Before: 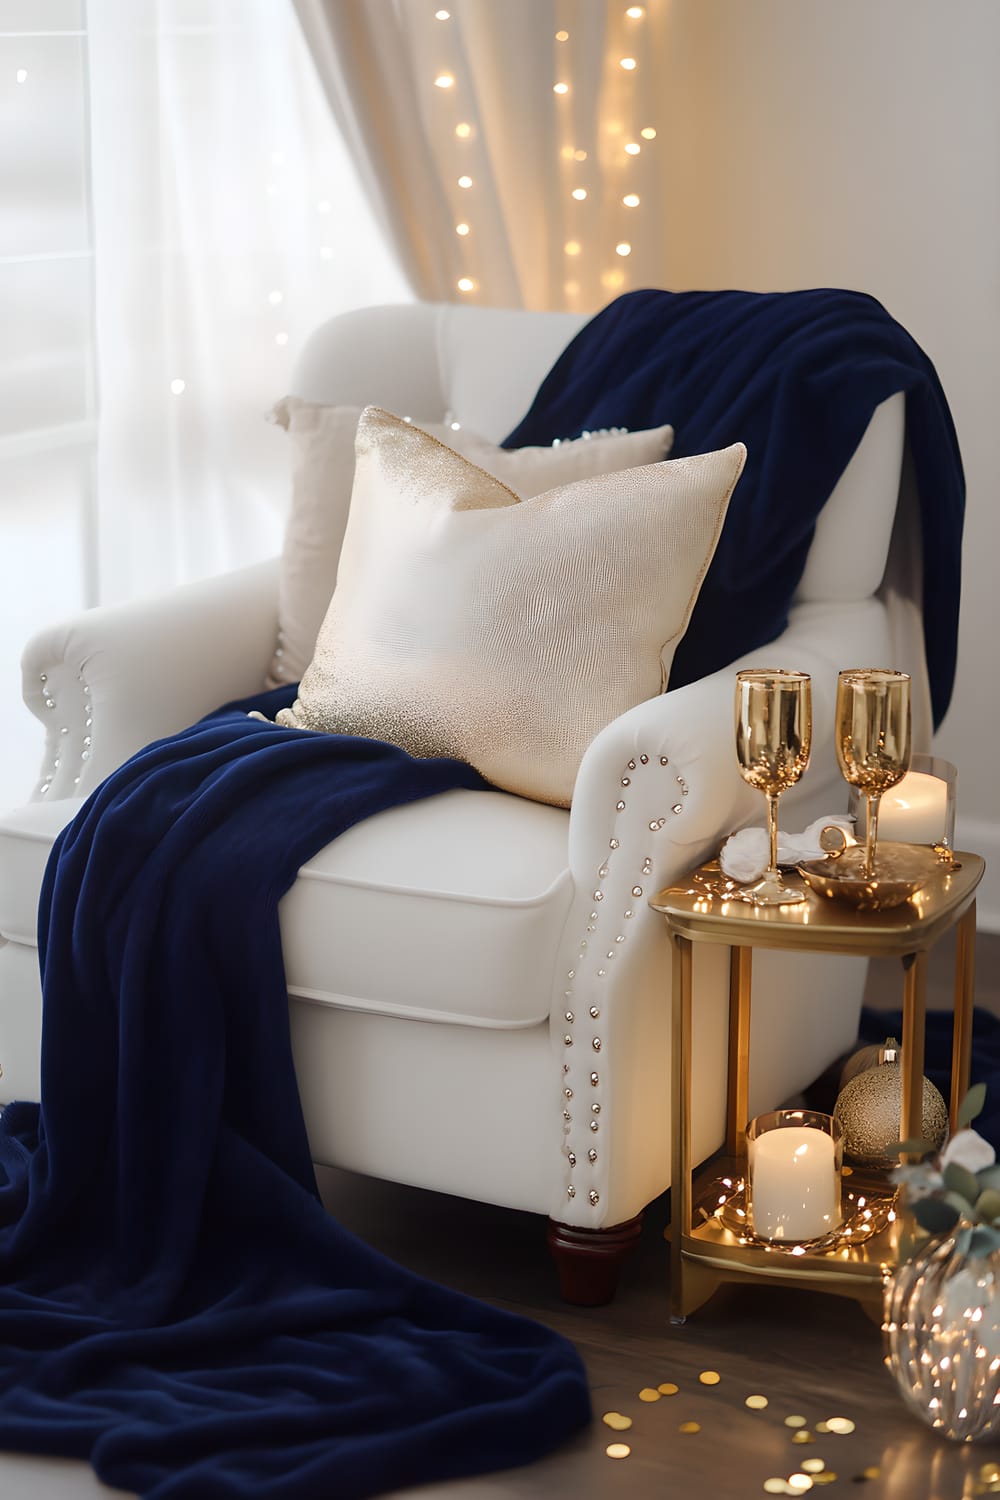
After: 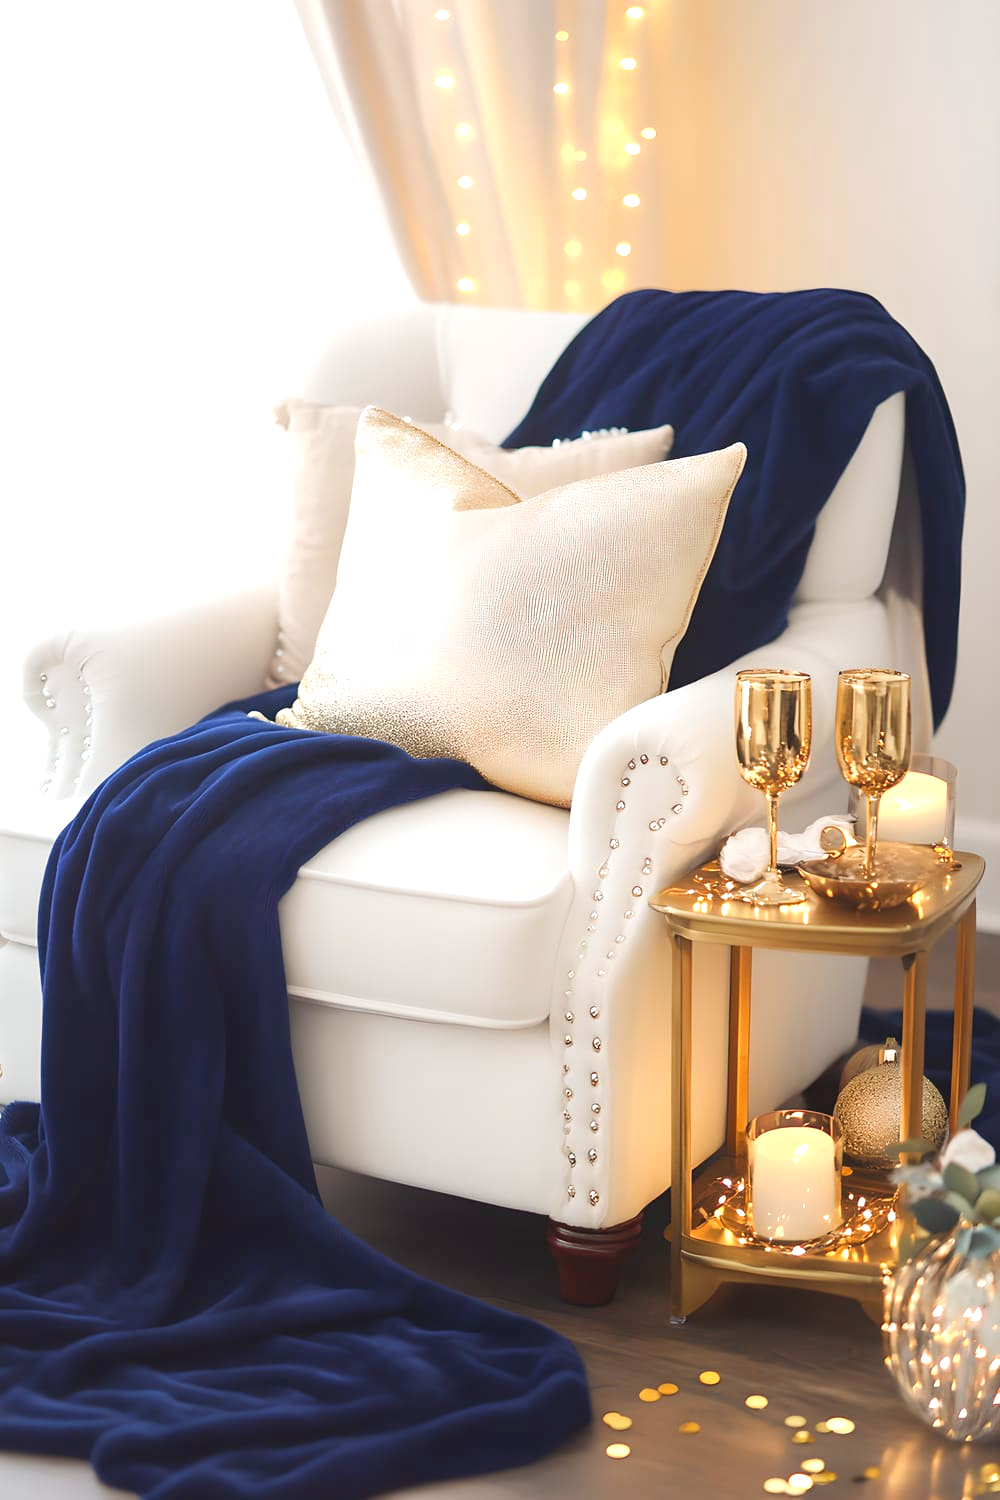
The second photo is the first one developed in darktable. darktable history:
contrast brightness saturation: contrast -0.103, brightness 0.046, saturation 0.076
exposure: black level correction 0, exposure 1 EV, compensate exposure bias true, compensate highlight preservation false
